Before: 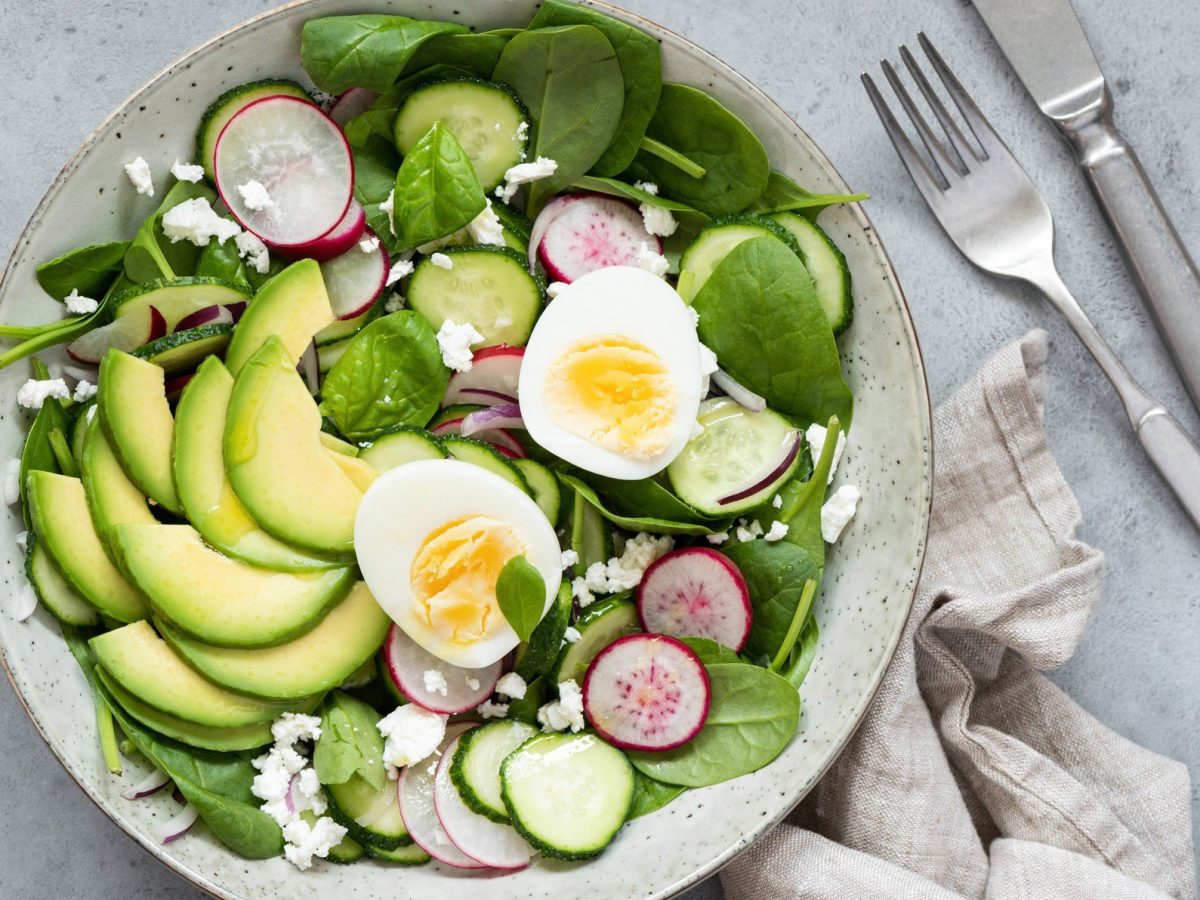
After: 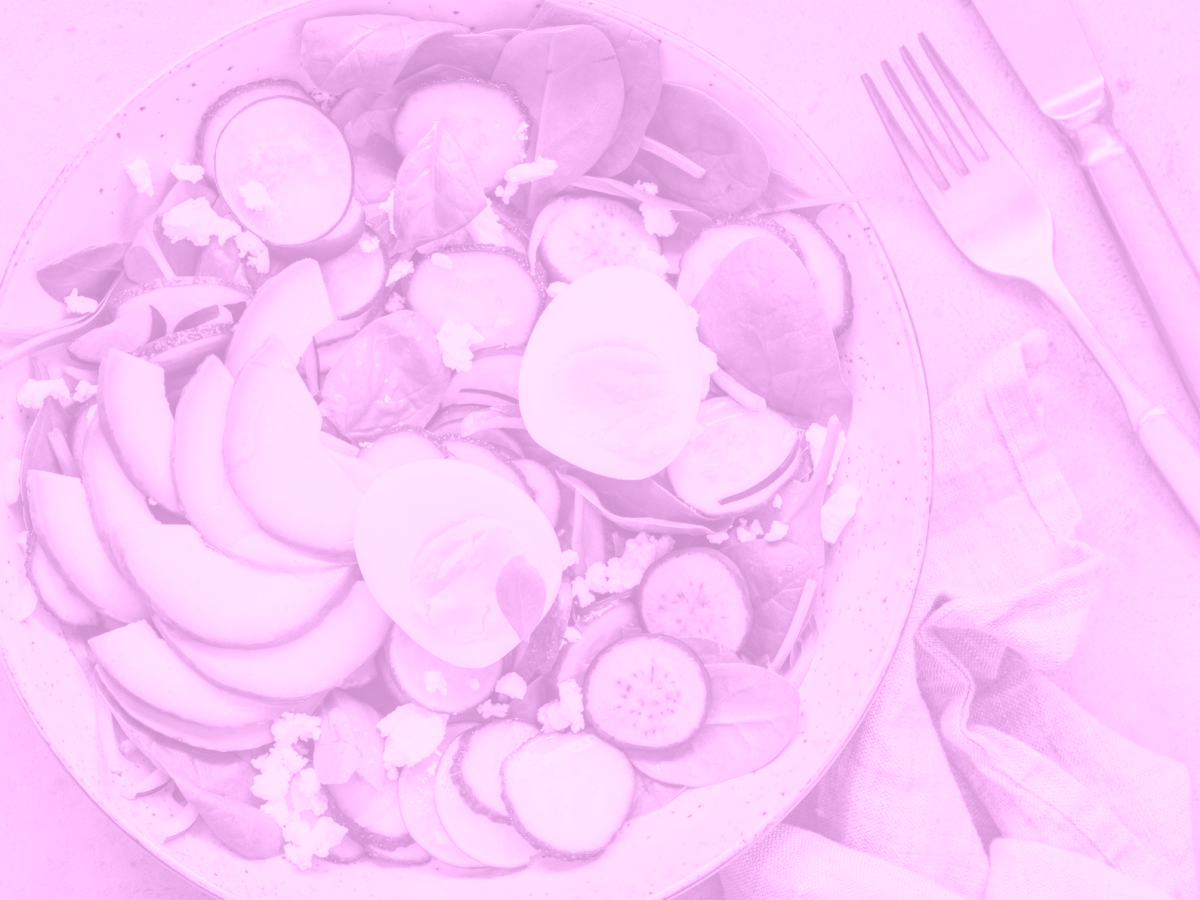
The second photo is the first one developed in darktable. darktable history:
local contrast: on, module defaults
colorize: hue 331.2°, saturation 75%, source mix 30.28%, lightness 70.52%, version 1
